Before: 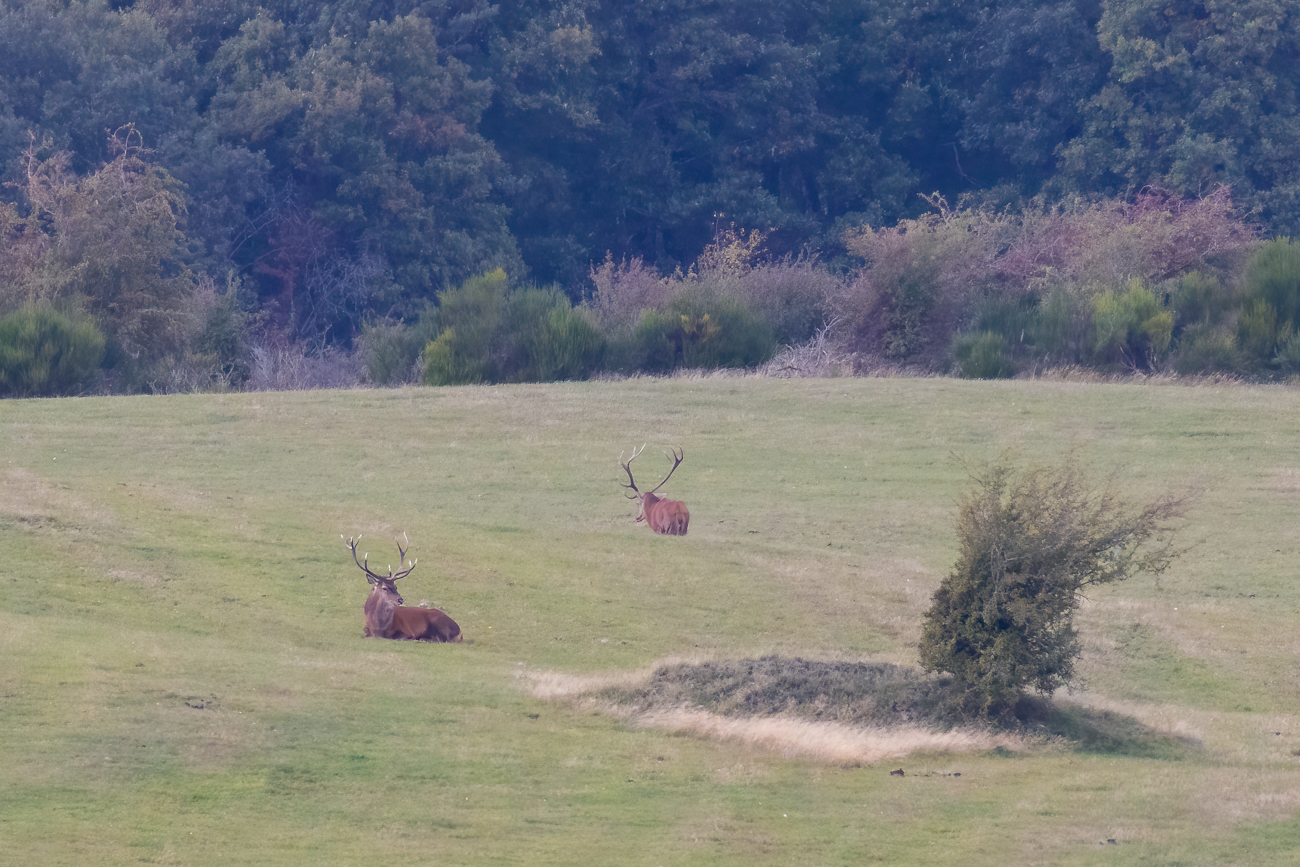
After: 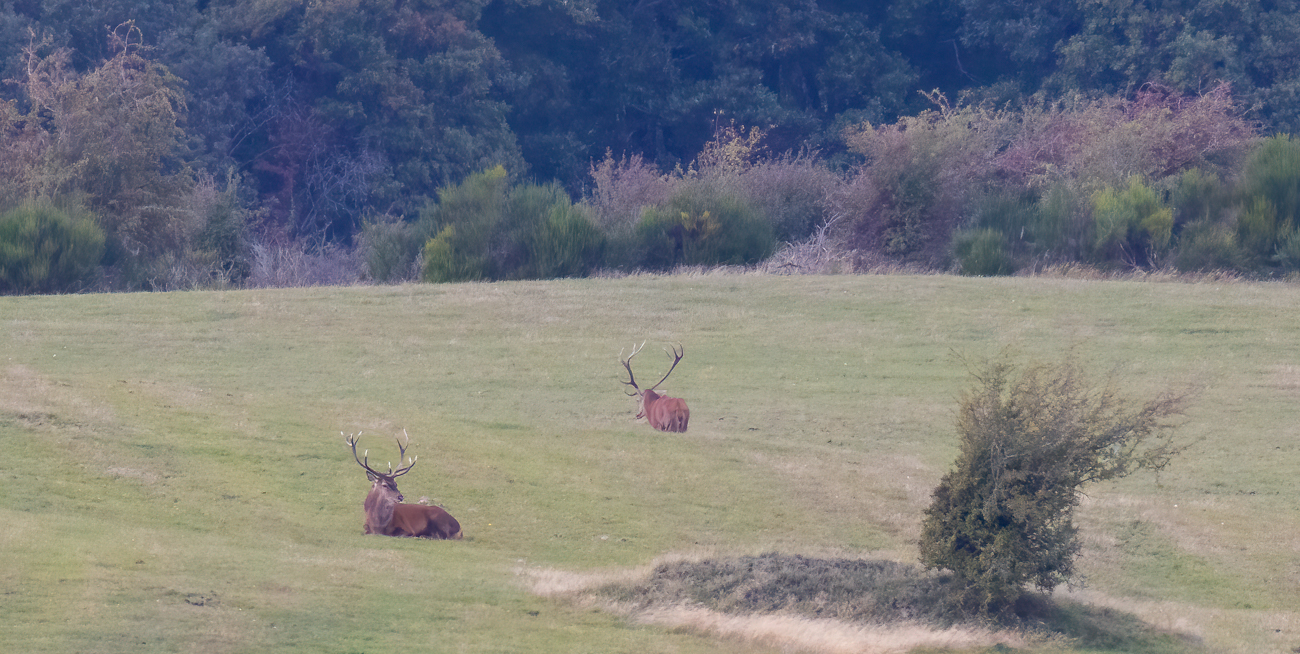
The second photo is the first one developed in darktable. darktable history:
crop and rotate: top 12.086%, bottom 12.453%
